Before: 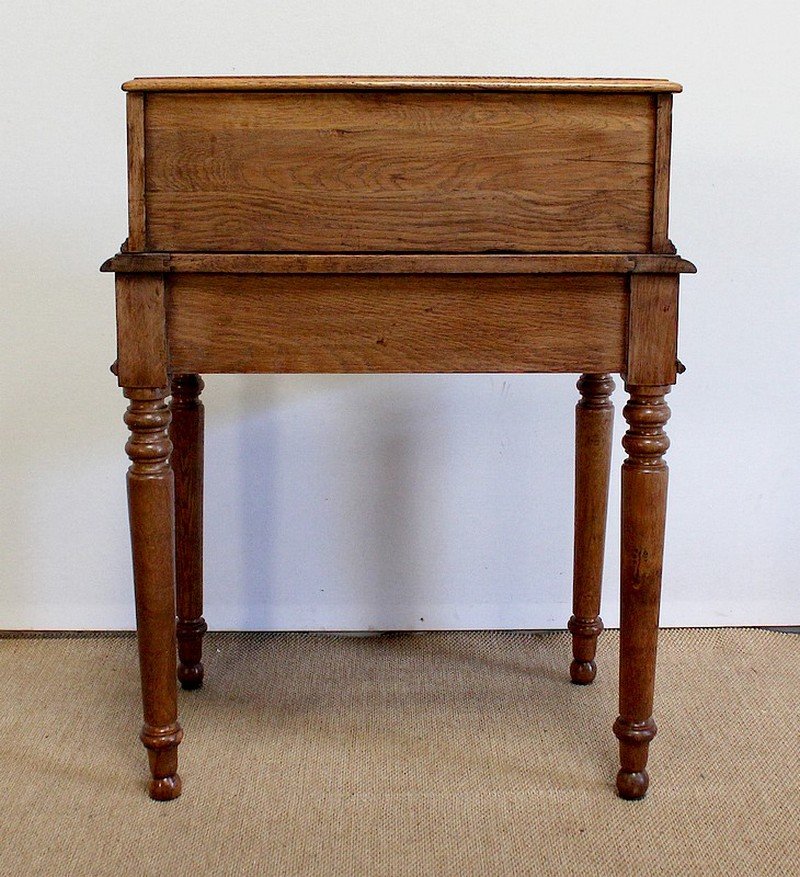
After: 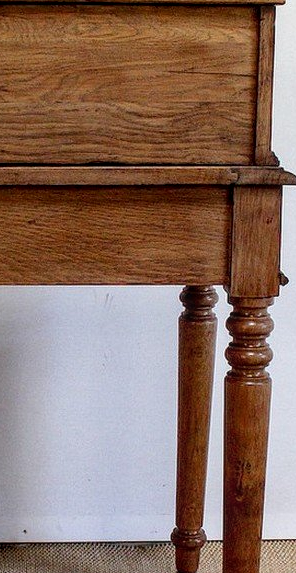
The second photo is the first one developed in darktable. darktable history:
crop and rotate: left 49.749%, top 10.137%, right 13.214%, bottom 24.441%
local contrast: on, module defaults
